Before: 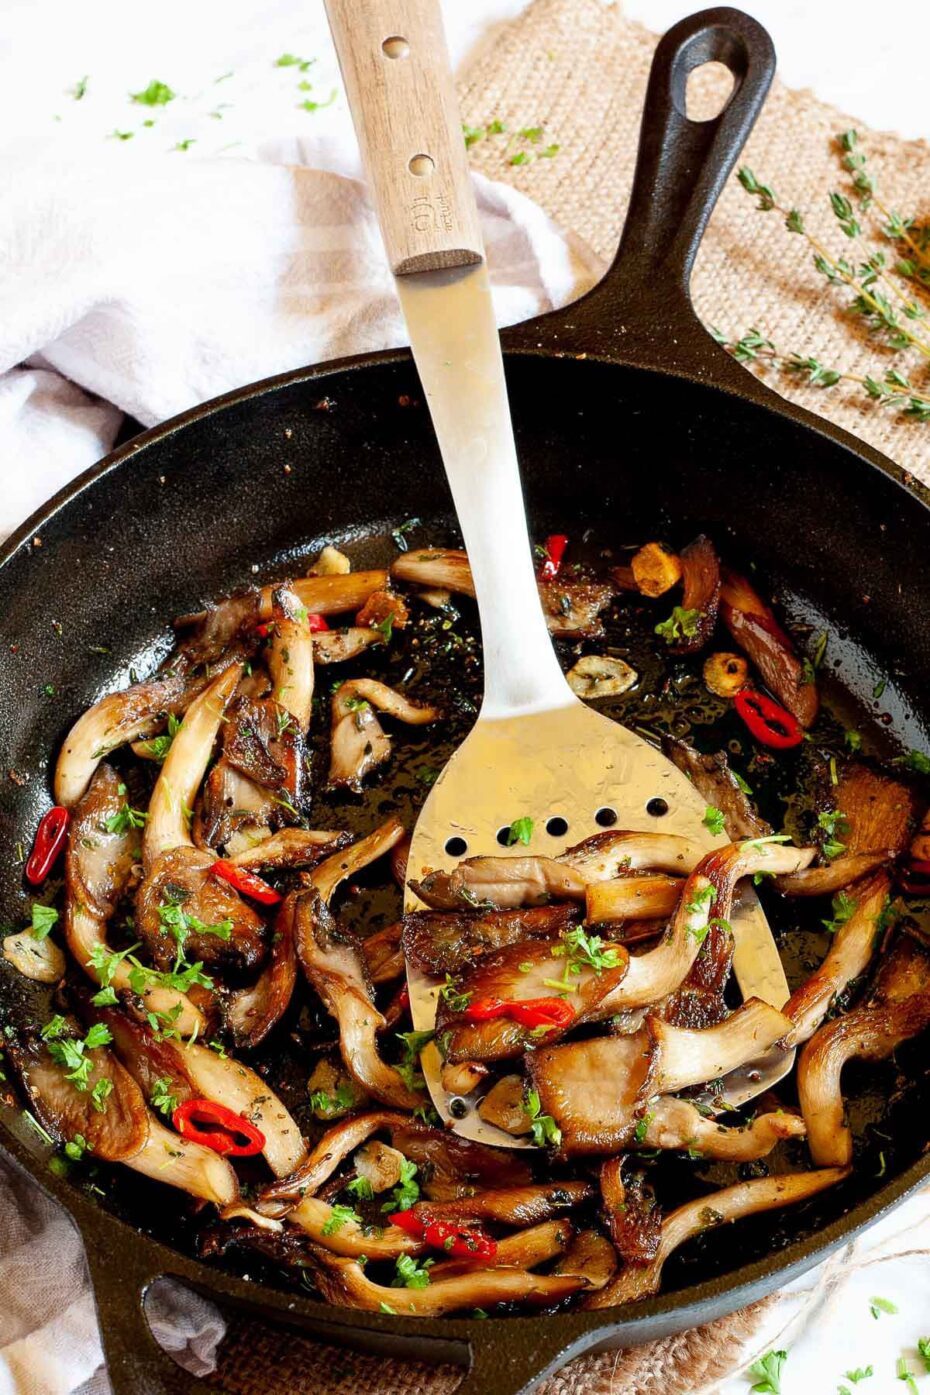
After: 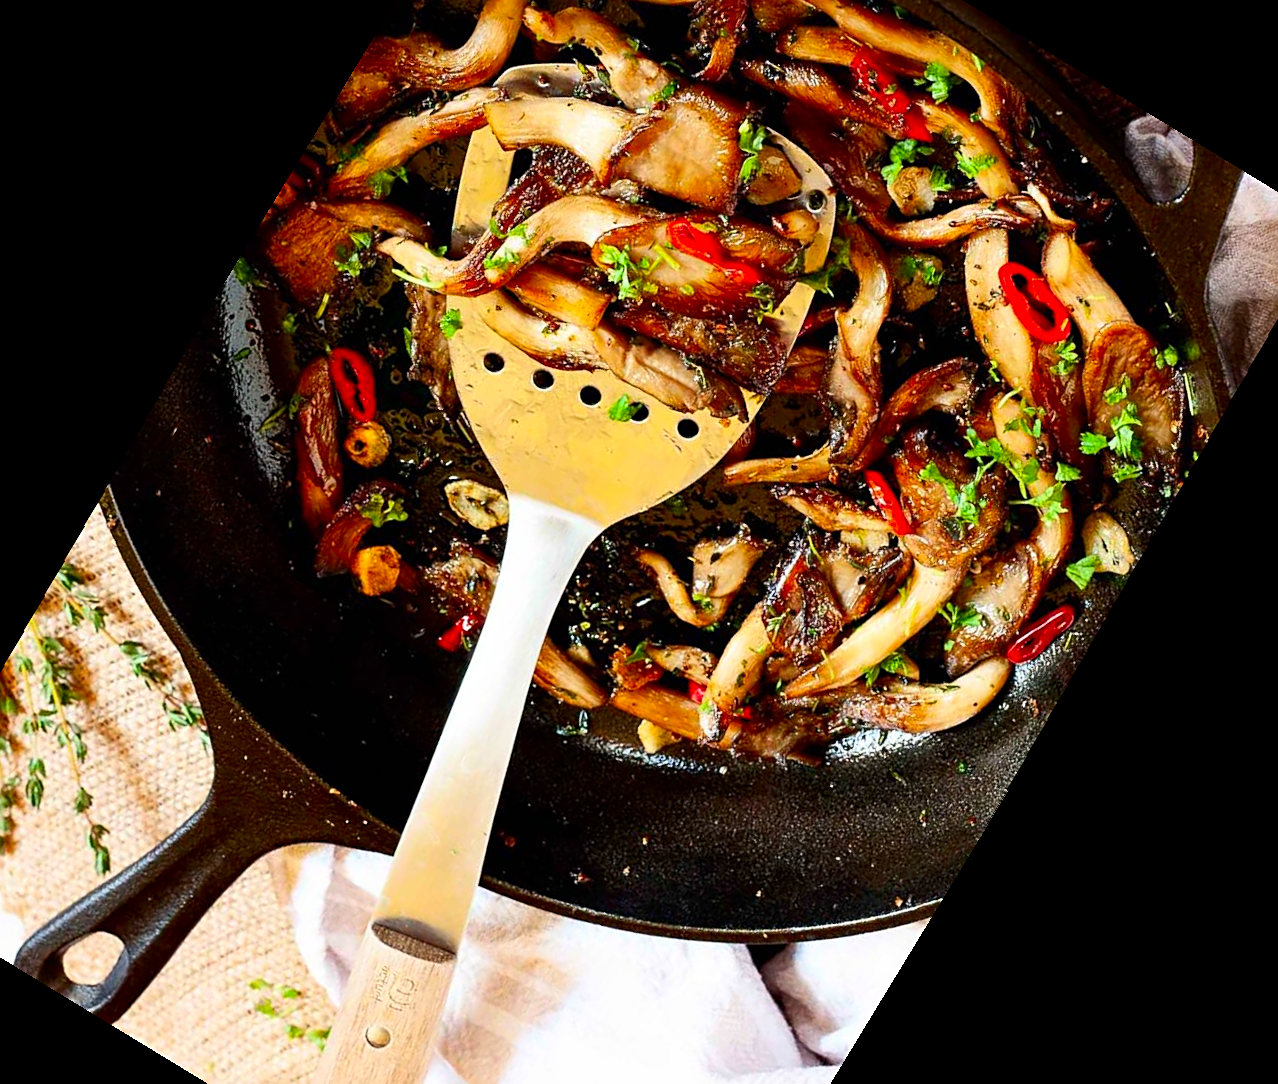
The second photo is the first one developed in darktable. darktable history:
levels: mode automatic
contrast brightness saturation: contrast 0.18, saturation 0.3
crop and rotate: angle 148.68°, left 9.111%, top 15.603%, right 4.588%, bottom 17.041%
rotate and perspective: rotation -1.42°, crop left 0.016, crop right 0.984, crop top 0.035, crop bottom 0.965
sharpen: on, module defaults
